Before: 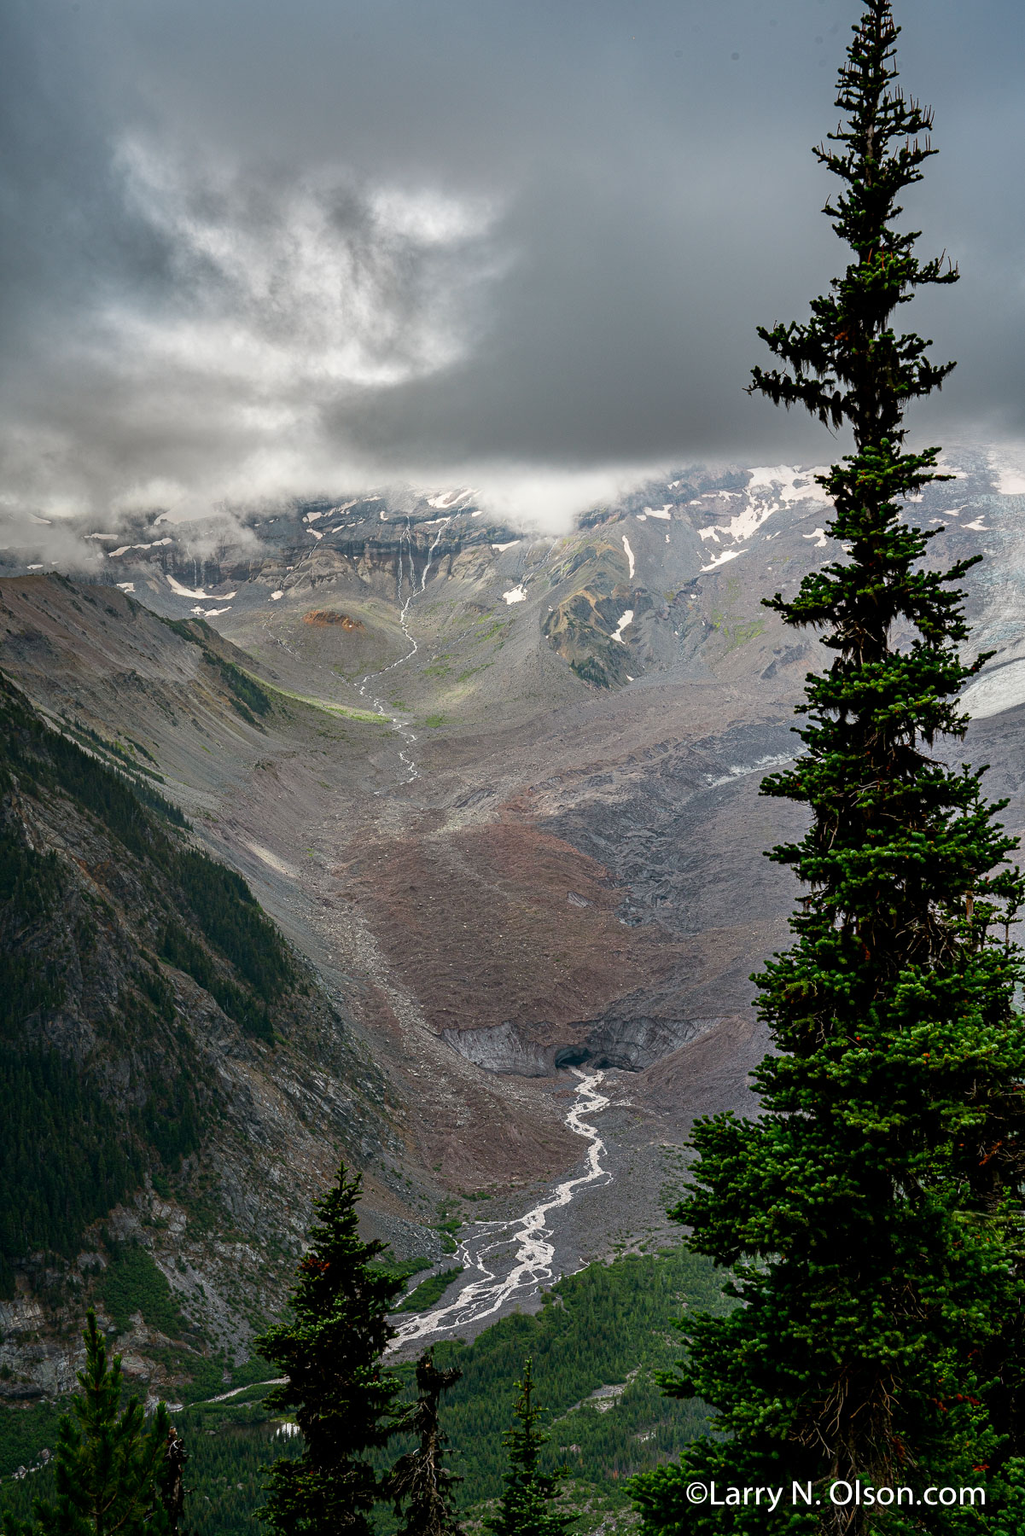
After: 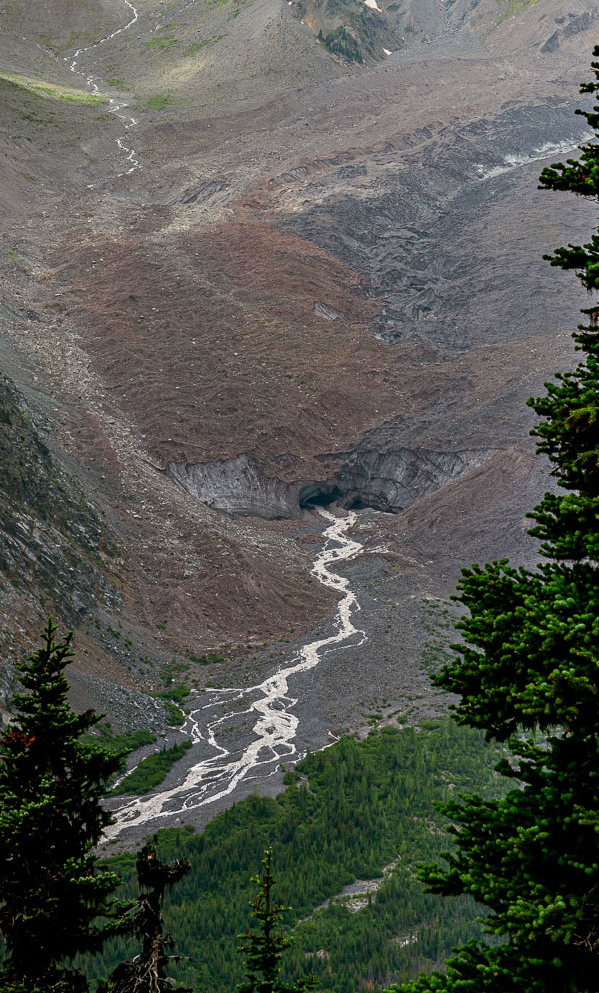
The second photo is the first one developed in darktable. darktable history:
crop: left 29.226%, top 41.321%, right 20.838%, bottom 3.507%
